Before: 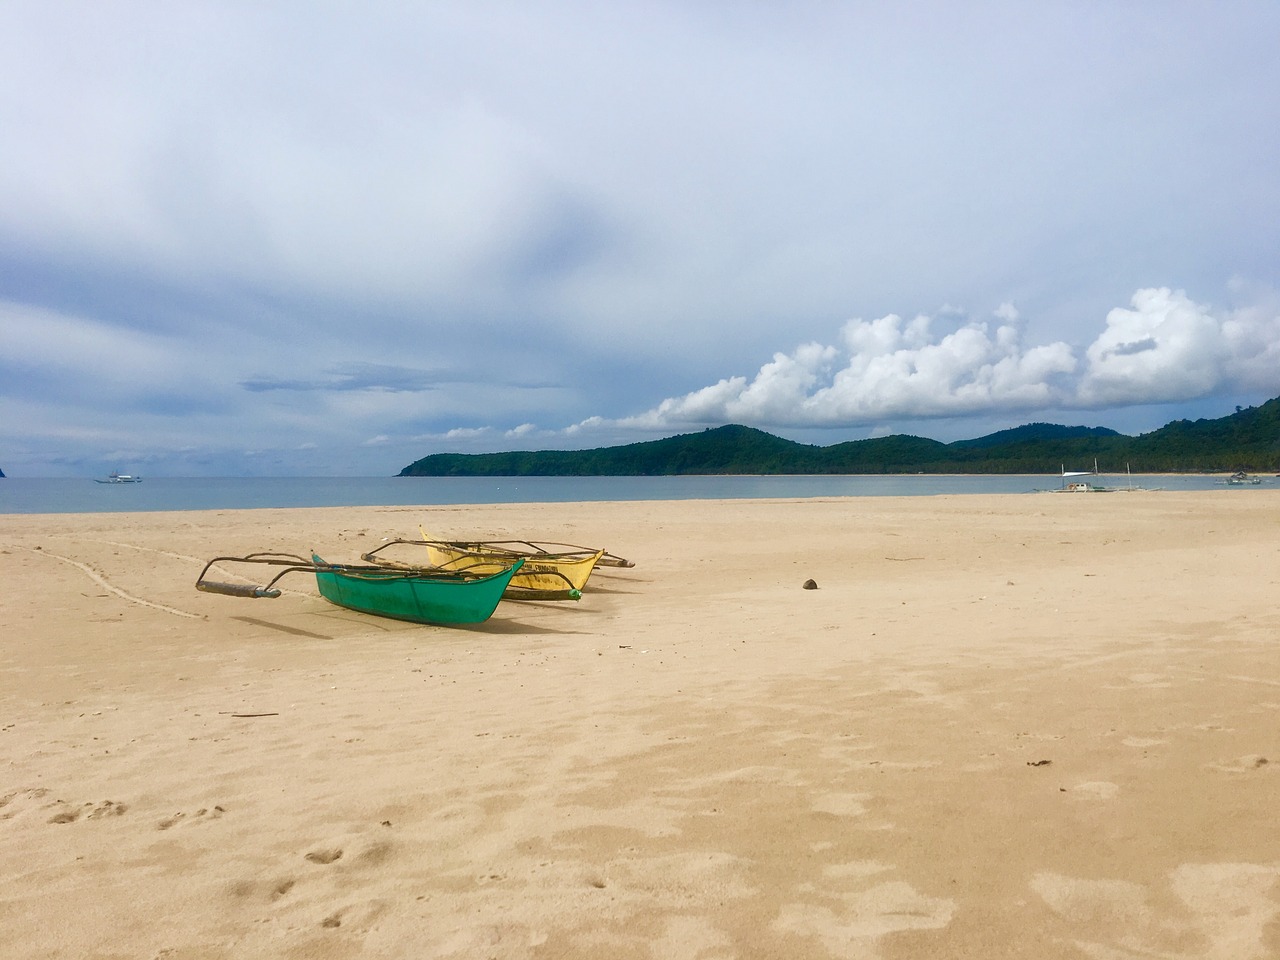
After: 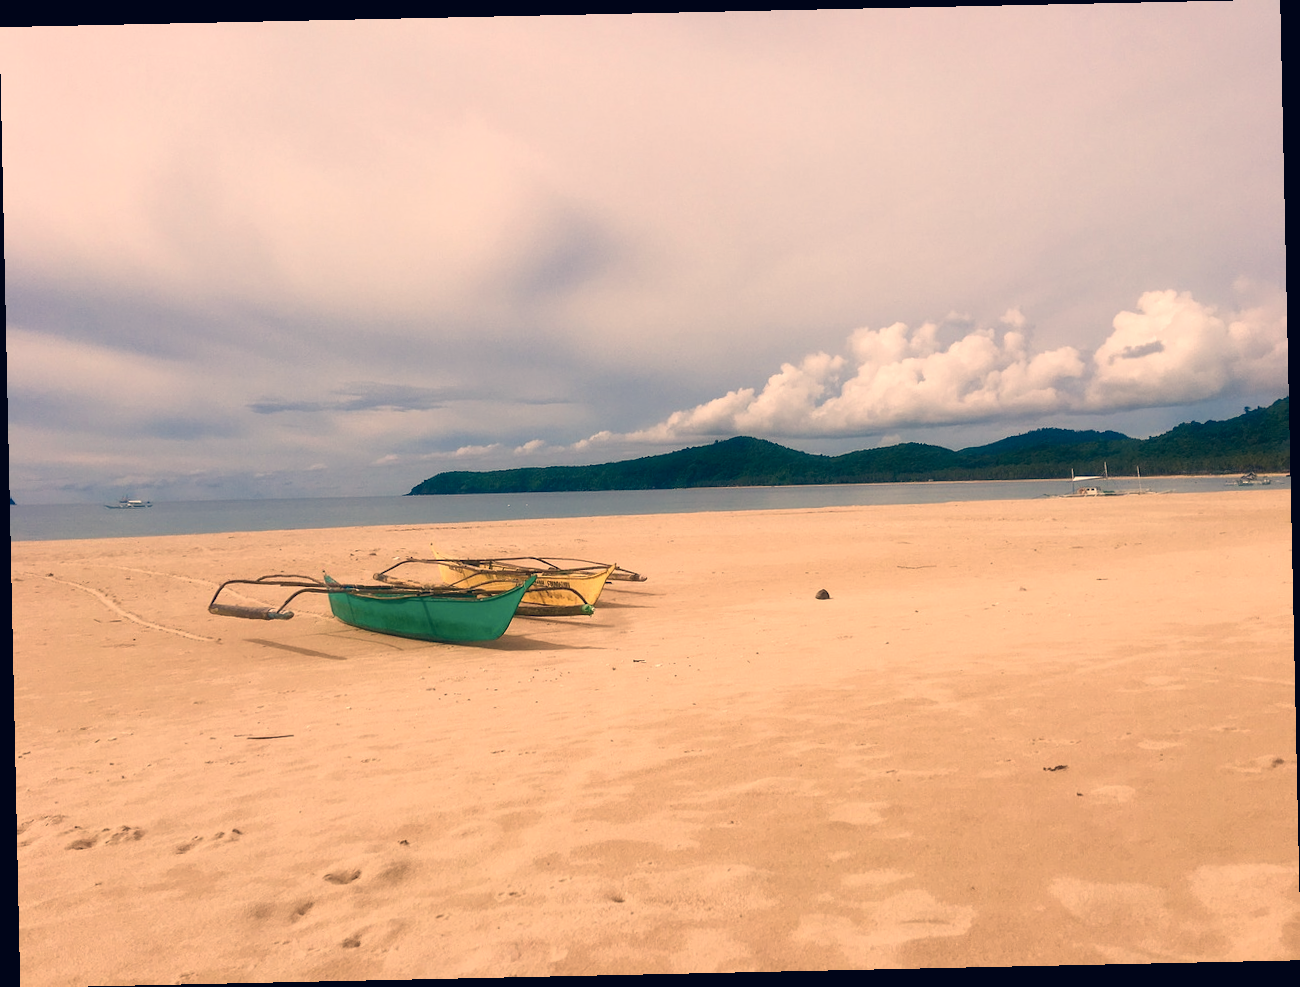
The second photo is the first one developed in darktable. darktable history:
white balance: red 1.123, blue 0.83
color correction: highlights a* 14.46, highlights b* 5.85, shadows a* -5.53, shadows b* -15.24, saturation 0.85
rotate and perspective: rotation -1.24°, automatic cropping off
